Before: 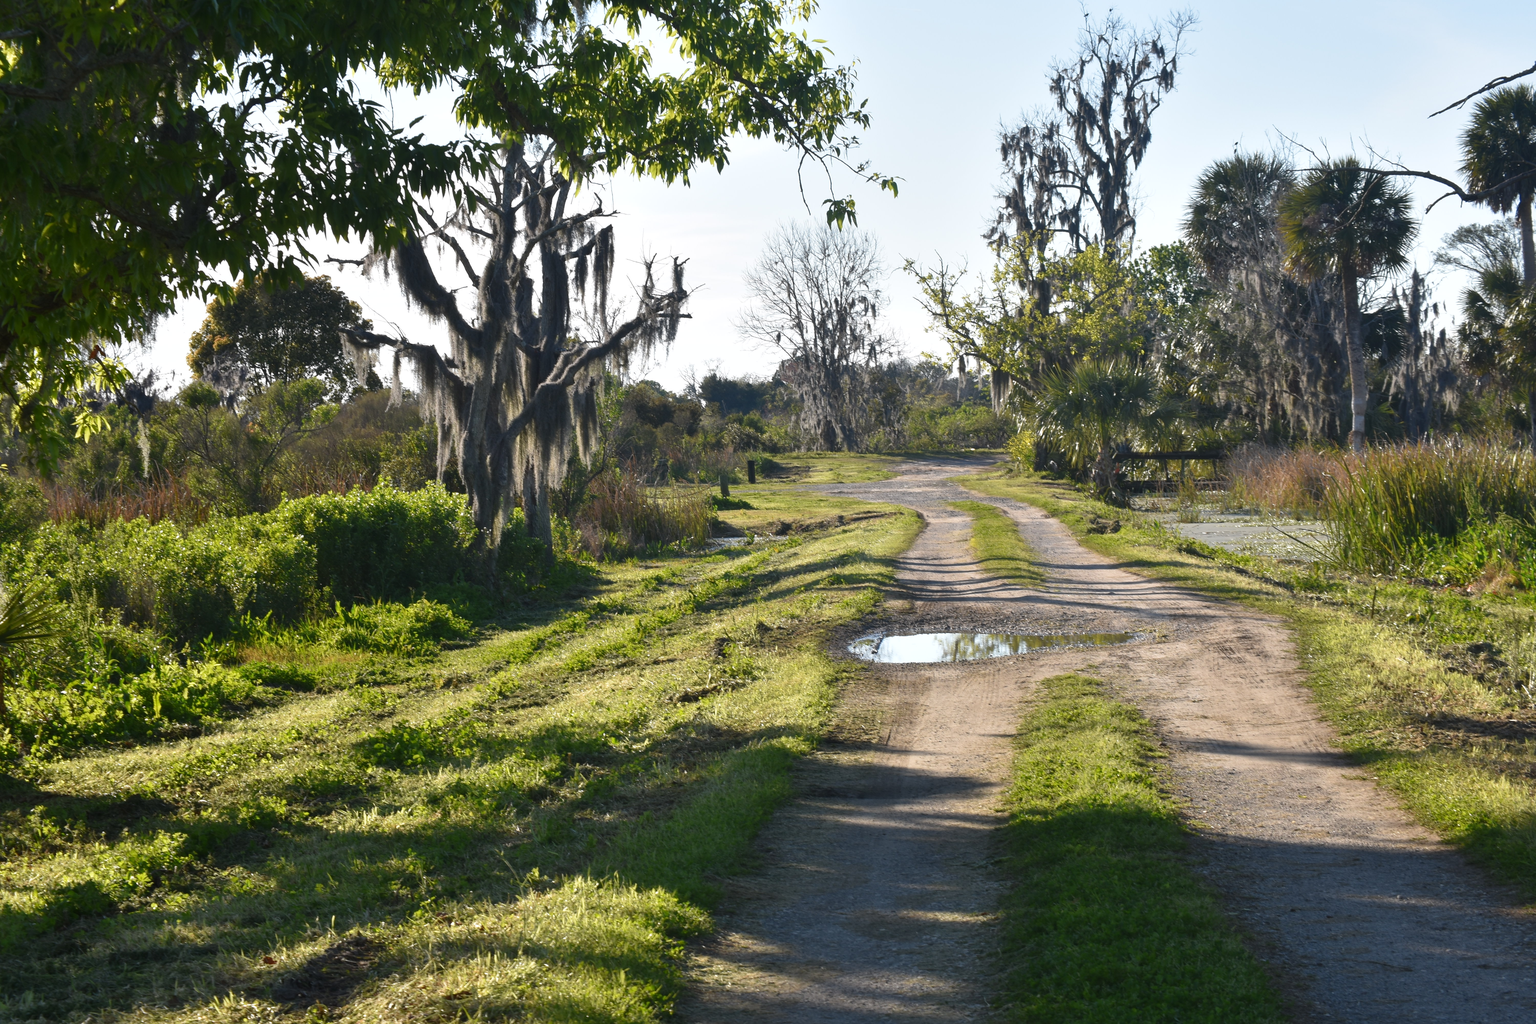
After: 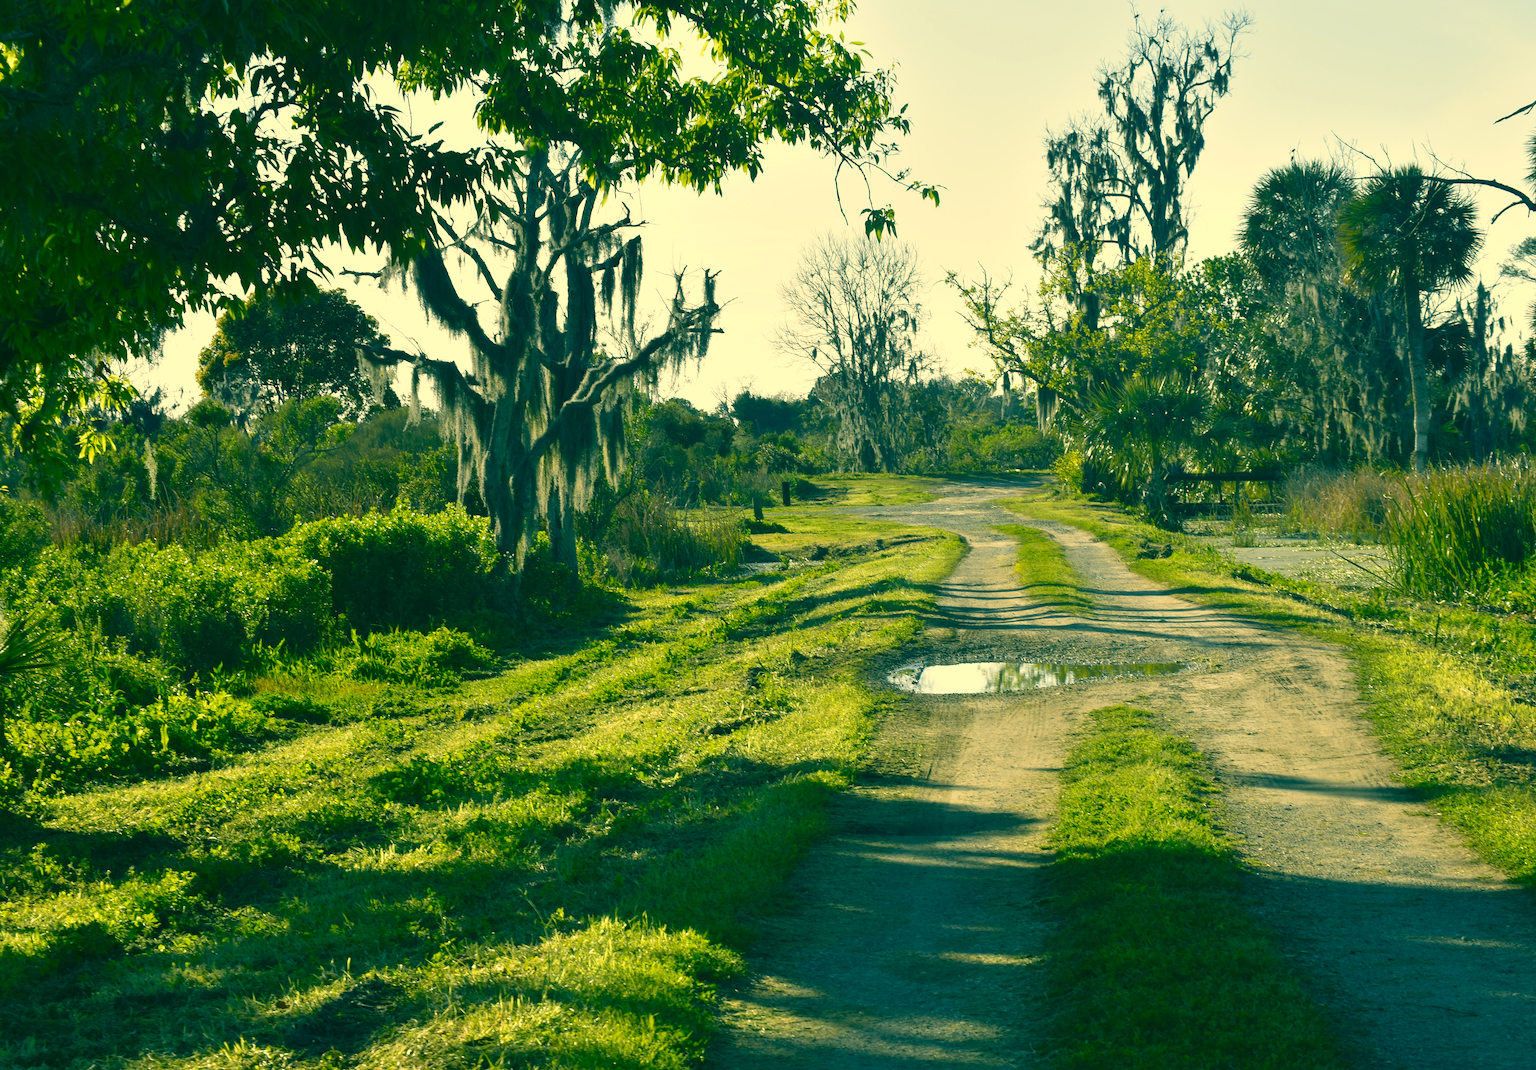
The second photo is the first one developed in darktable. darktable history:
color correction: highlights a* 1.92, highlights b* 34.14, shadows a* -36.9, shadows b* -5.31
crop: right 4.369%, bottom 0.017%
